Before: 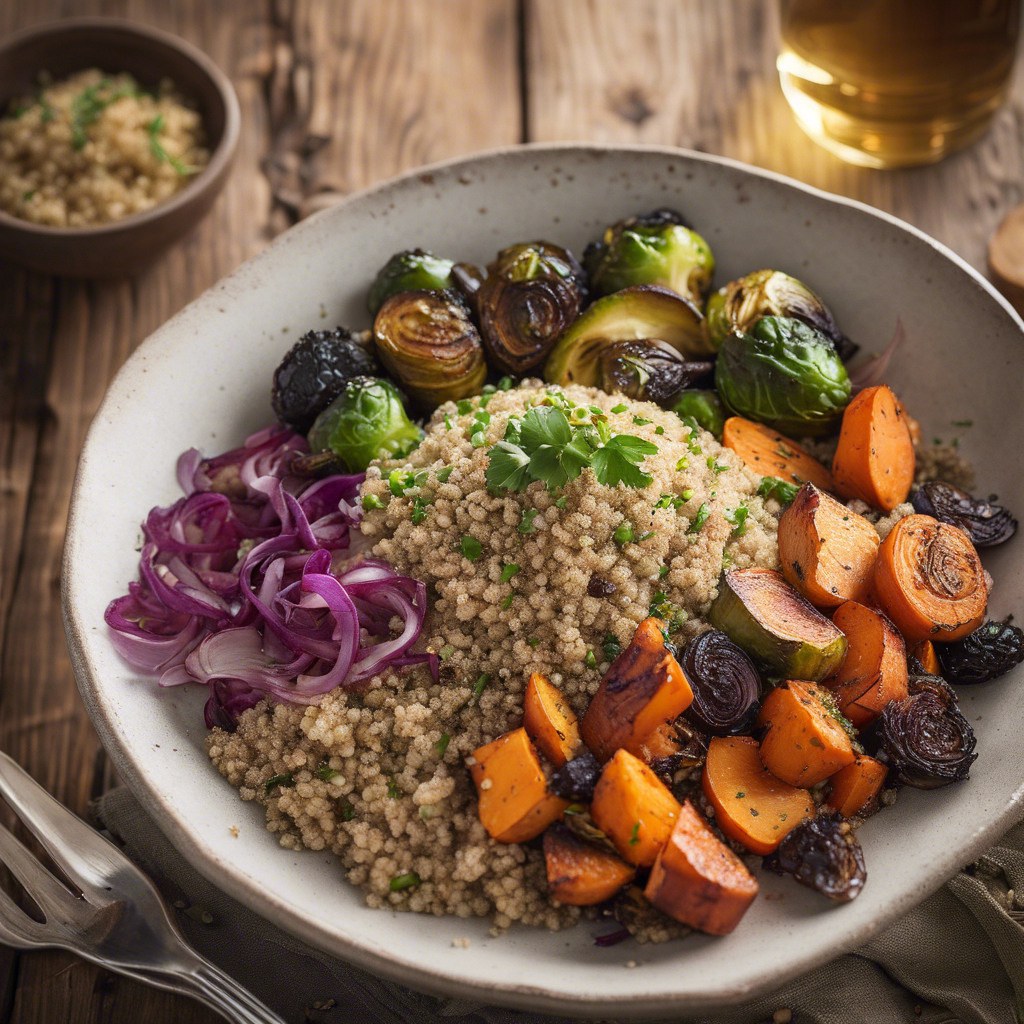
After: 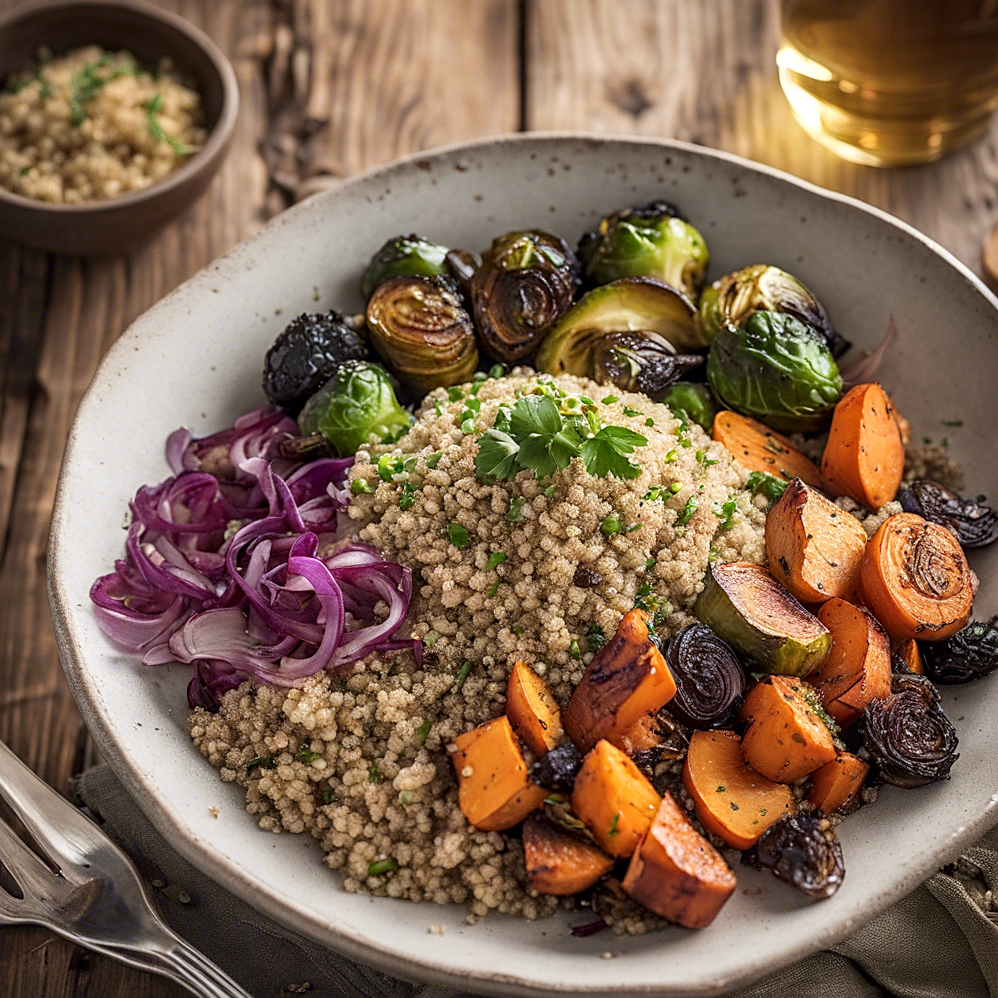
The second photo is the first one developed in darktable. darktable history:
sharpen: on, module defaults
shadows and highlights: soften with gaussian
local contrast: detail 130%
crop and rotate: angle -1.51°
